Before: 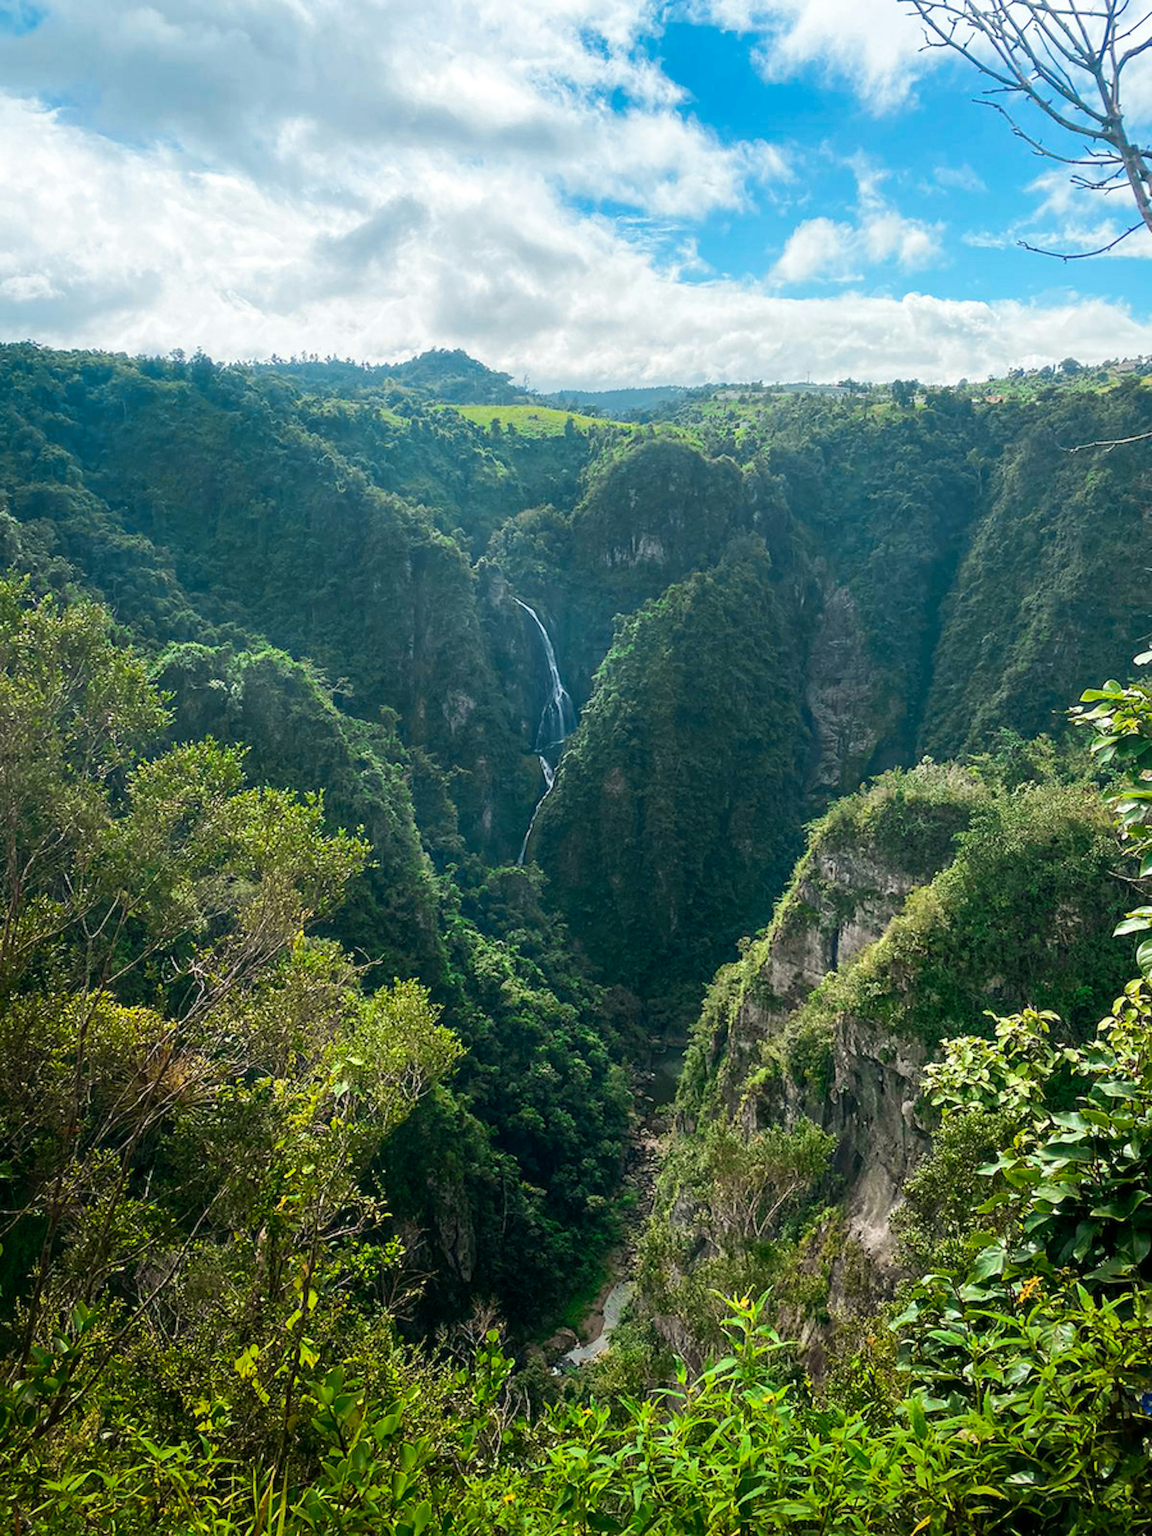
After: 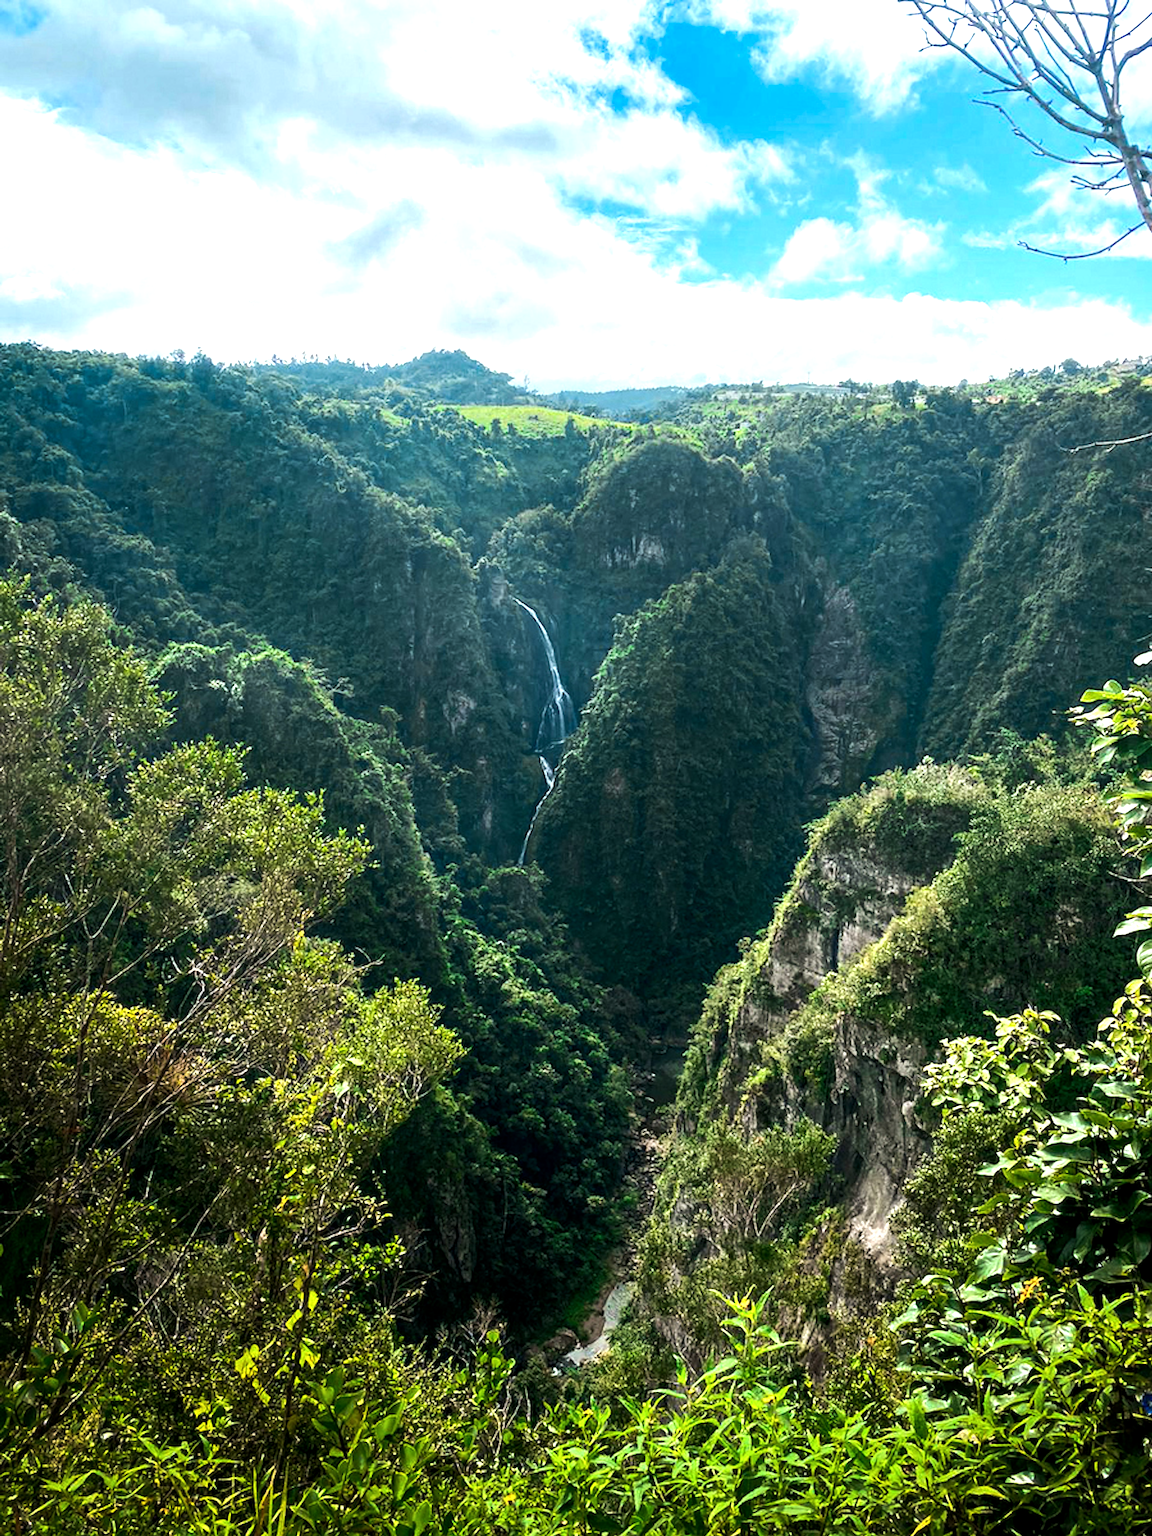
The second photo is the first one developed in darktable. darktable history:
local contrast: highlights 100%, shadows 100%, detail 120%, midtone range 0.2
tone equalizer: -8 EV -0.75 EV, -7 EV -0.7 EV, -6 EV -0.6 EV, -5 EV -0.4 EV, -3 EV 0.4 EV, -2 EV 0.6 EV, -1 EV 0.7 EV, +0 EV 0.75 EV, edges refinement/feathering 500, mask exposure compensation -1.57 EV, preserve details no
exposure: compensate highlight preservation false
